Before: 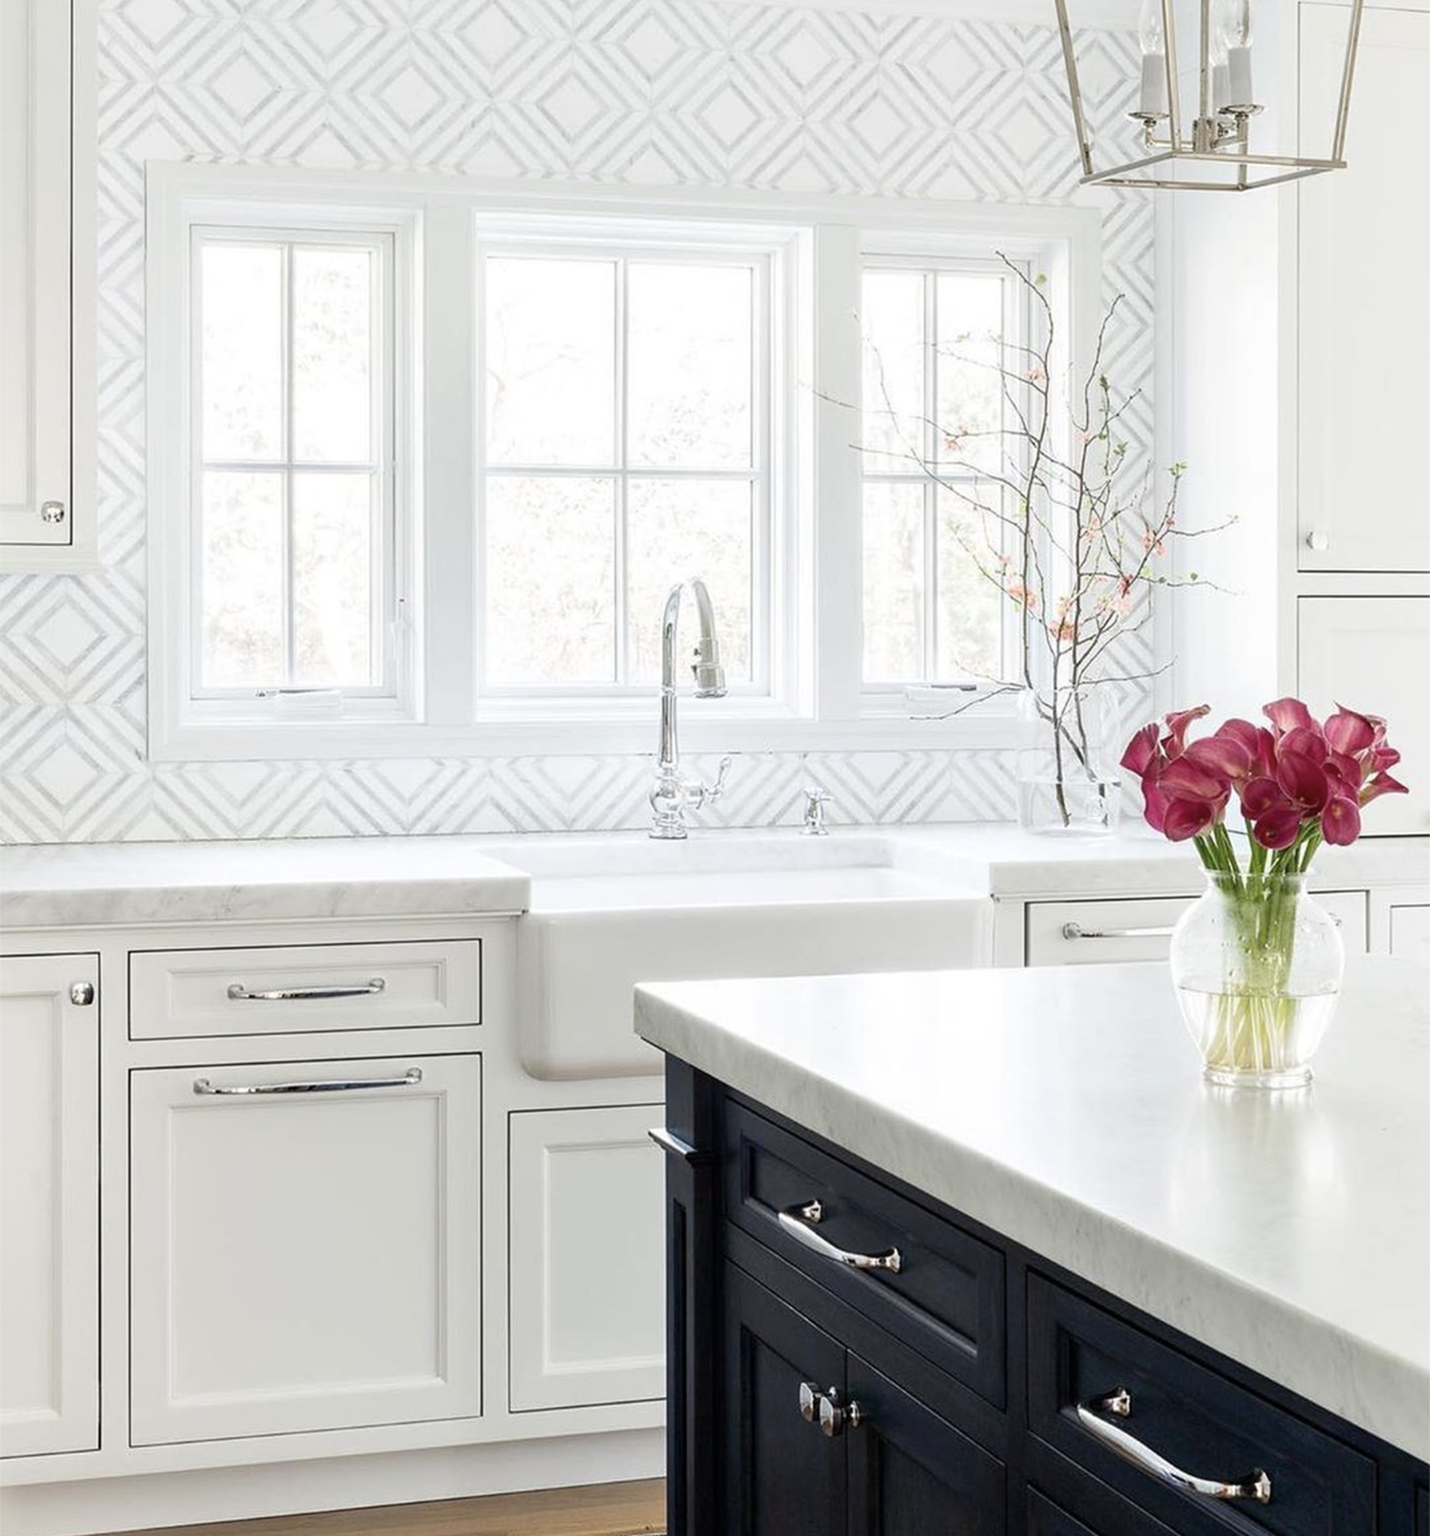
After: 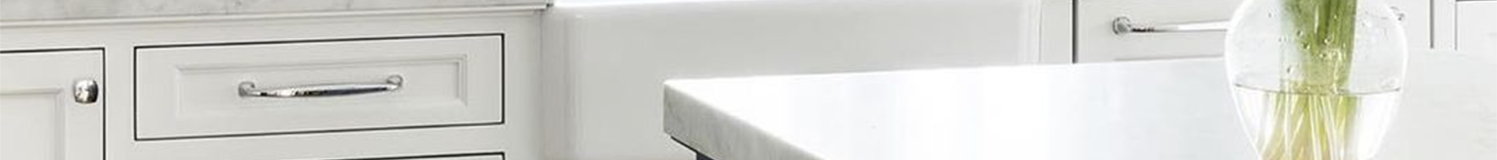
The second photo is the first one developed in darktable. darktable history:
crop and rotate: top 59.084%, bottom 30.916%
color balance rgb: global vibrance 10%
